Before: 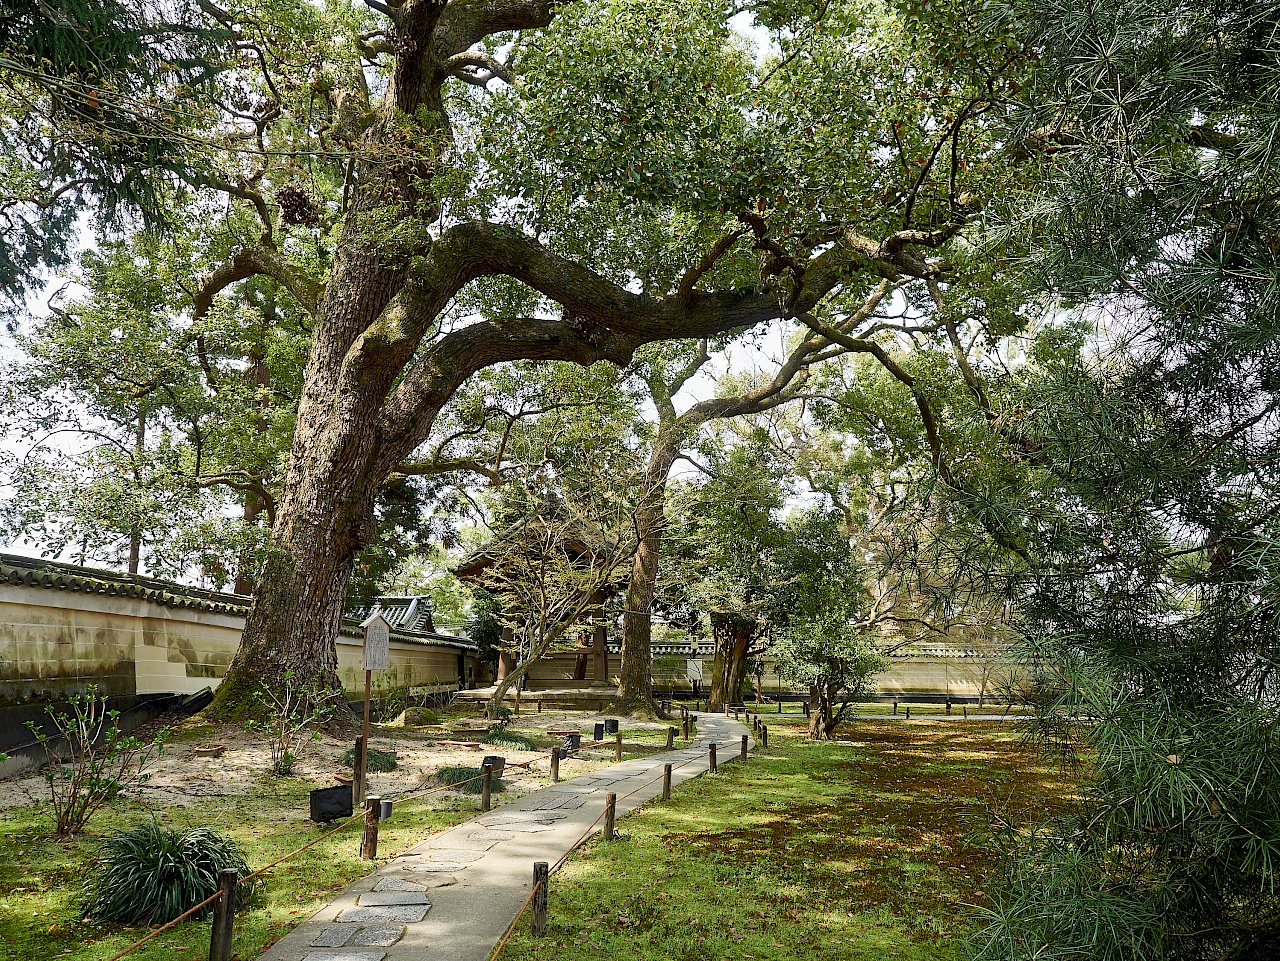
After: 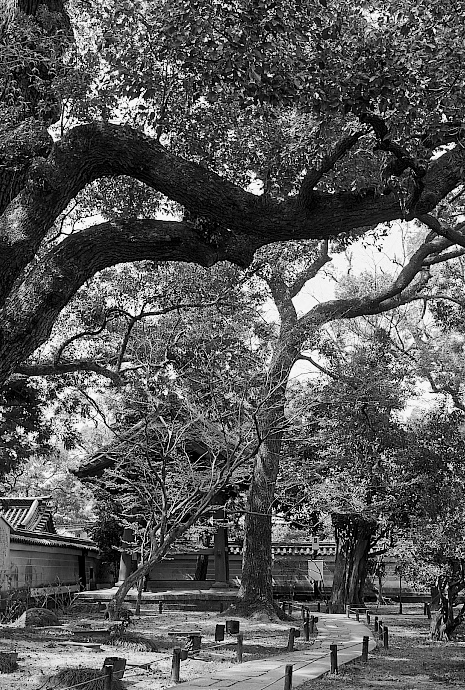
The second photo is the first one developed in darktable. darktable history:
crop and rotate: left 29.639%, top 10.32%, right 33.967%, bottom 17.871%
color calibration: output gray [0.253, 0.26, 0.487, 0], illuminant as shot in camera, x 0.359, y 0.363, temperature 4567.51 K
